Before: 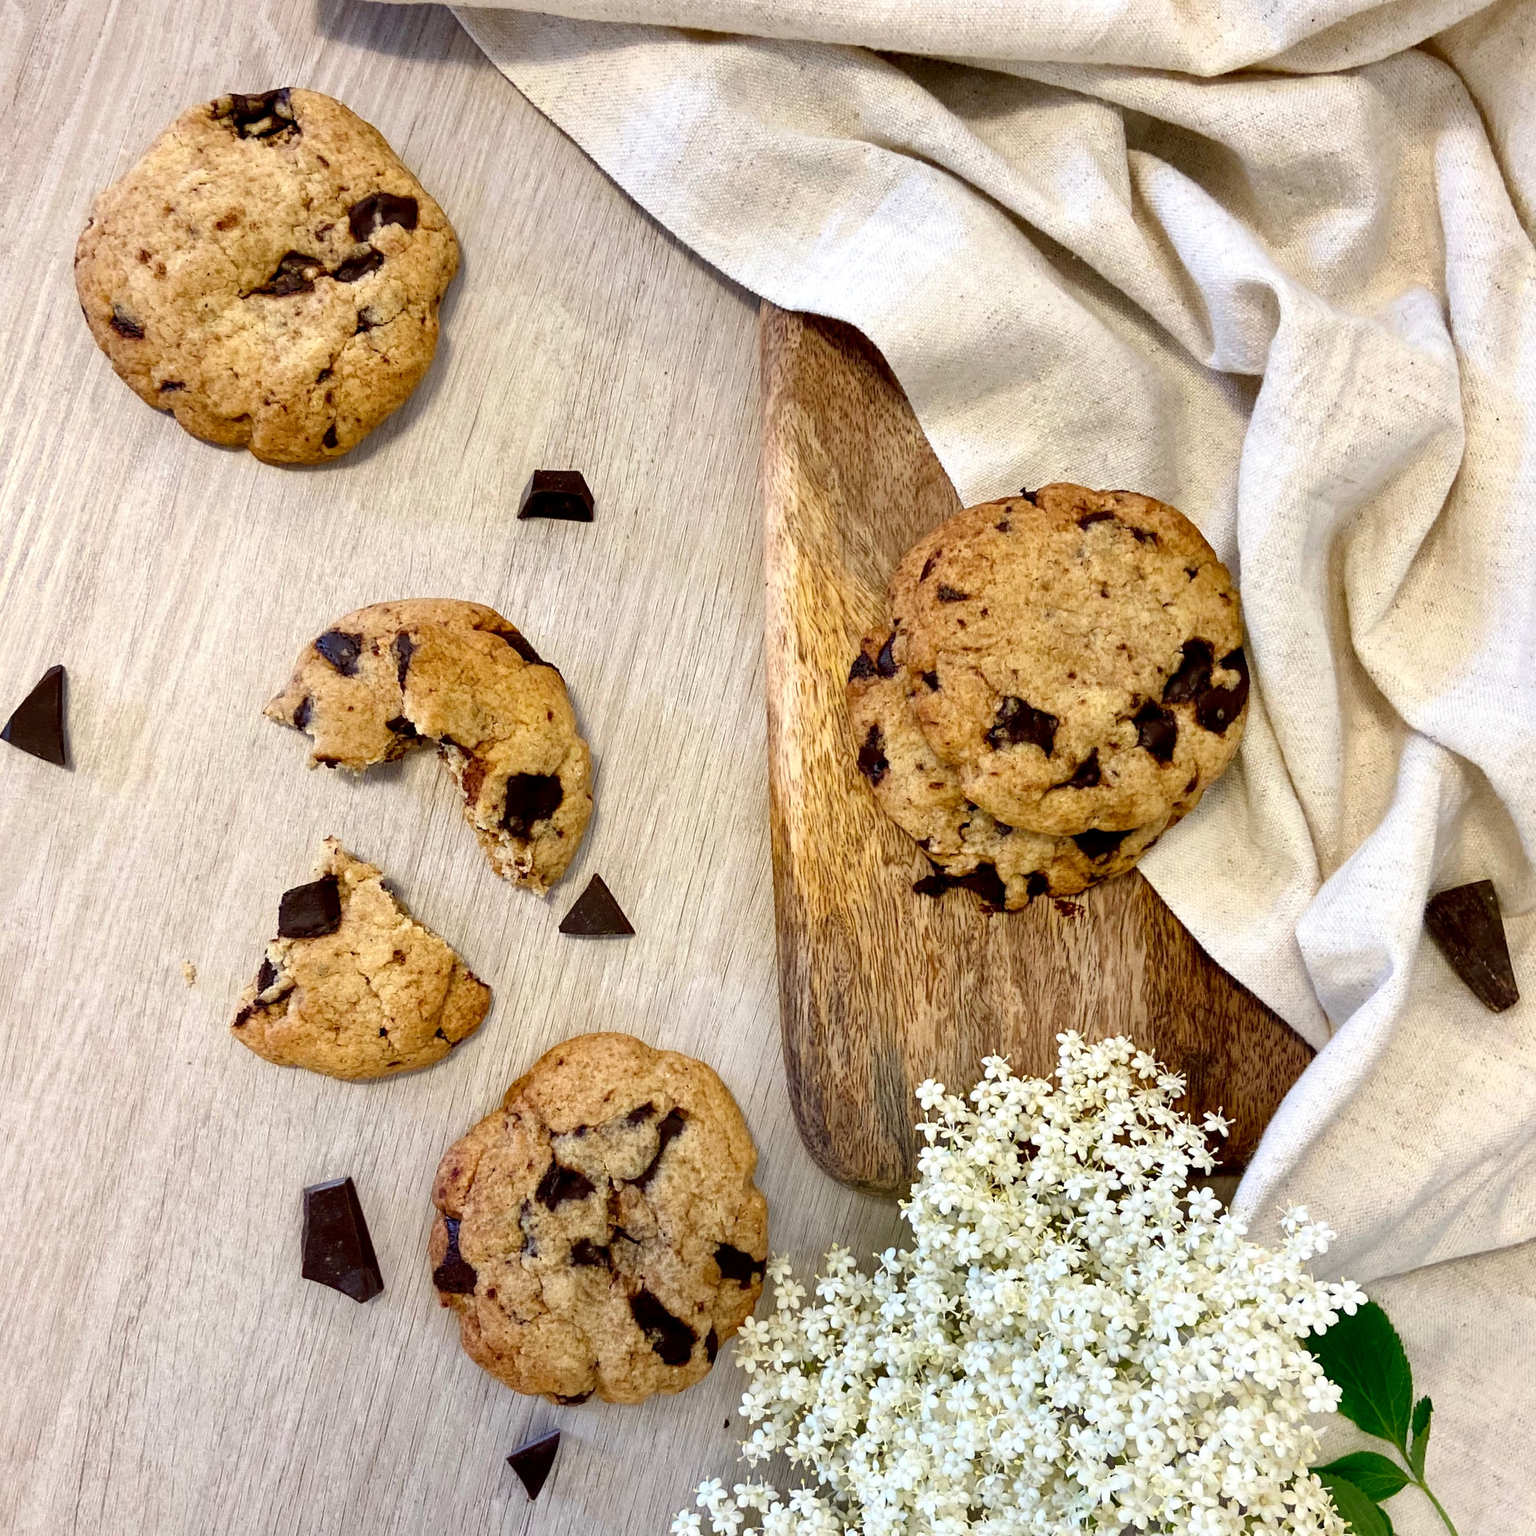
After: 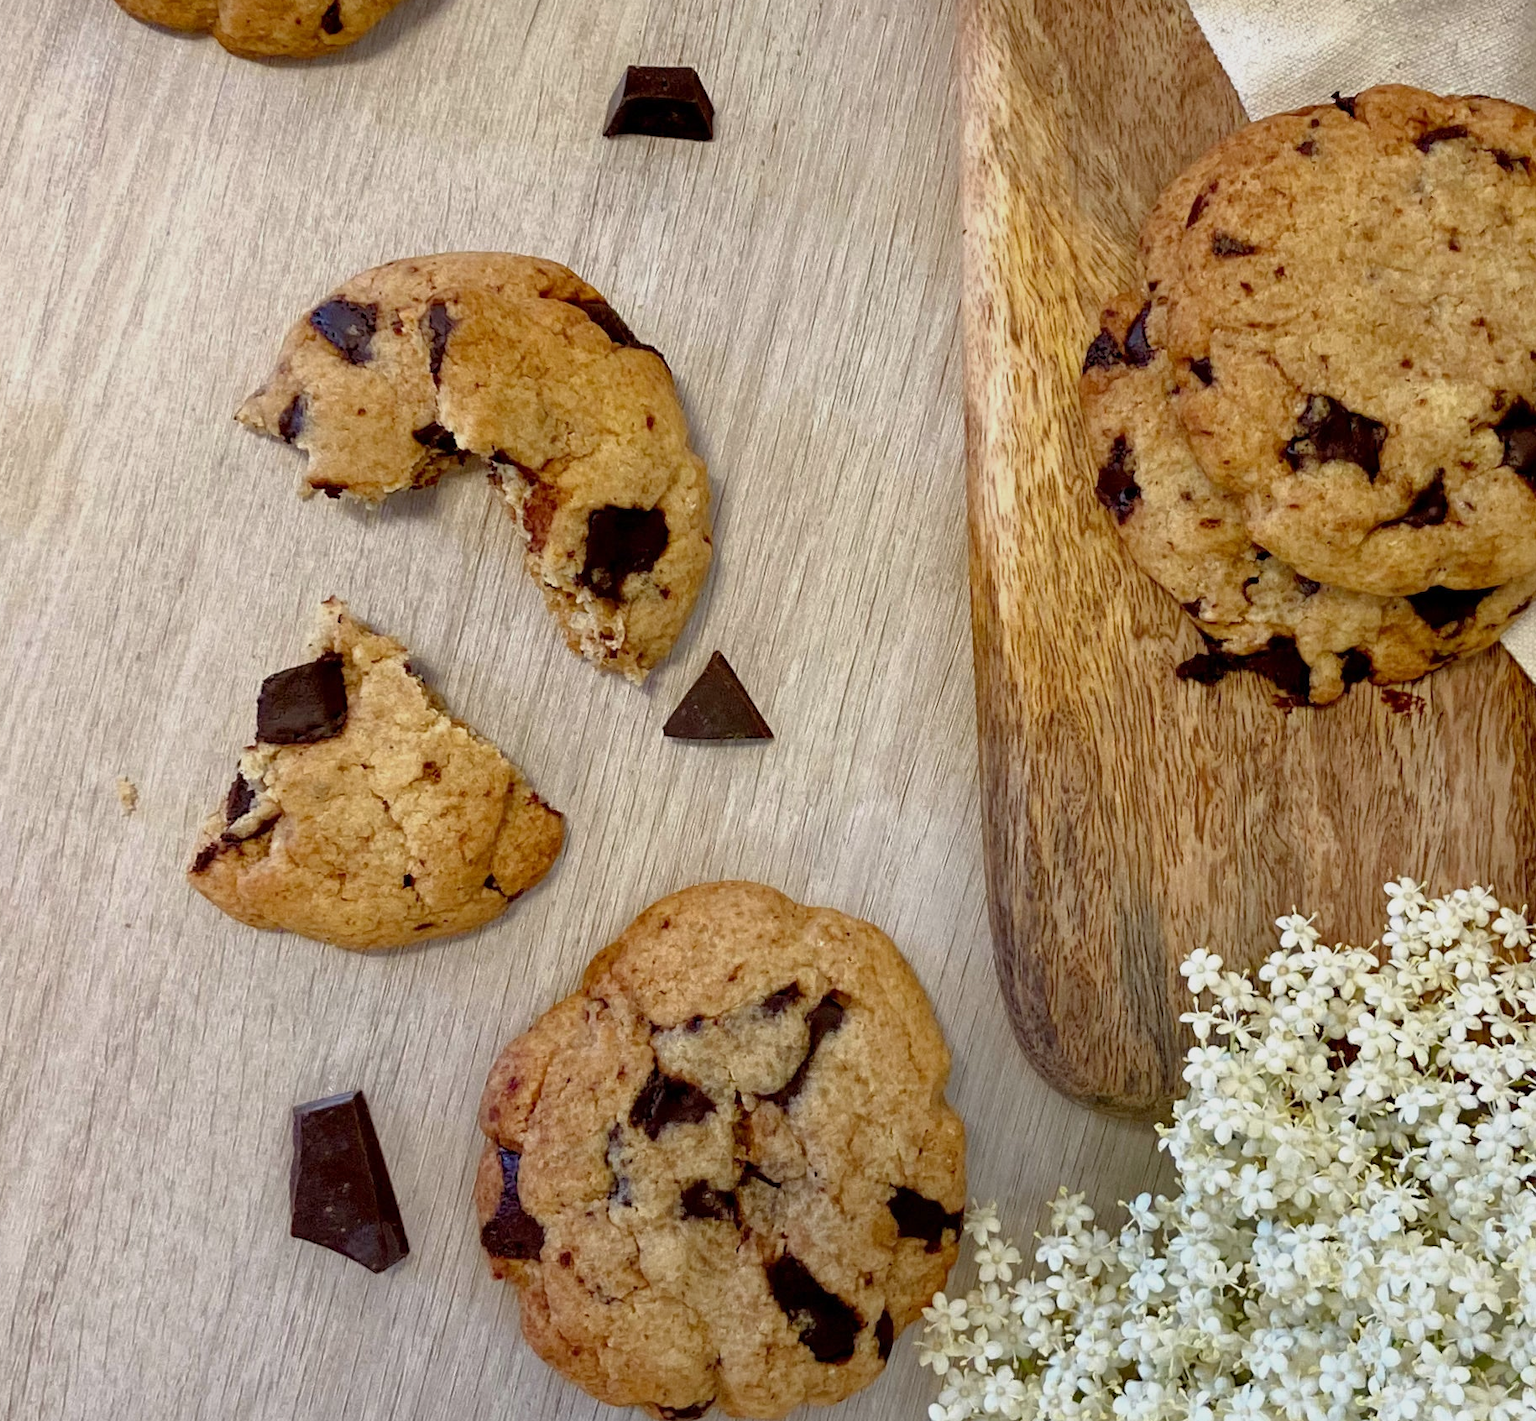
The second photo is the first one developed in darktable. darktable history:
crop: left 6.608%, top 27.675%, right 24.376%, bottom 8.412%
tone equalizer: -8 EV 0.258 EV, -7 EV 0.431 EV, -6 EV 0.443 EV, -5 EV 0.239 EV, -3 EV -0.248 EV, -2 EV -0.445 EV, -1 EV -0.439 EV, +0 EV -0.263 EV, edges refinement/feathering 500, mask exposure compensation -1.24 EV, preserve details no
